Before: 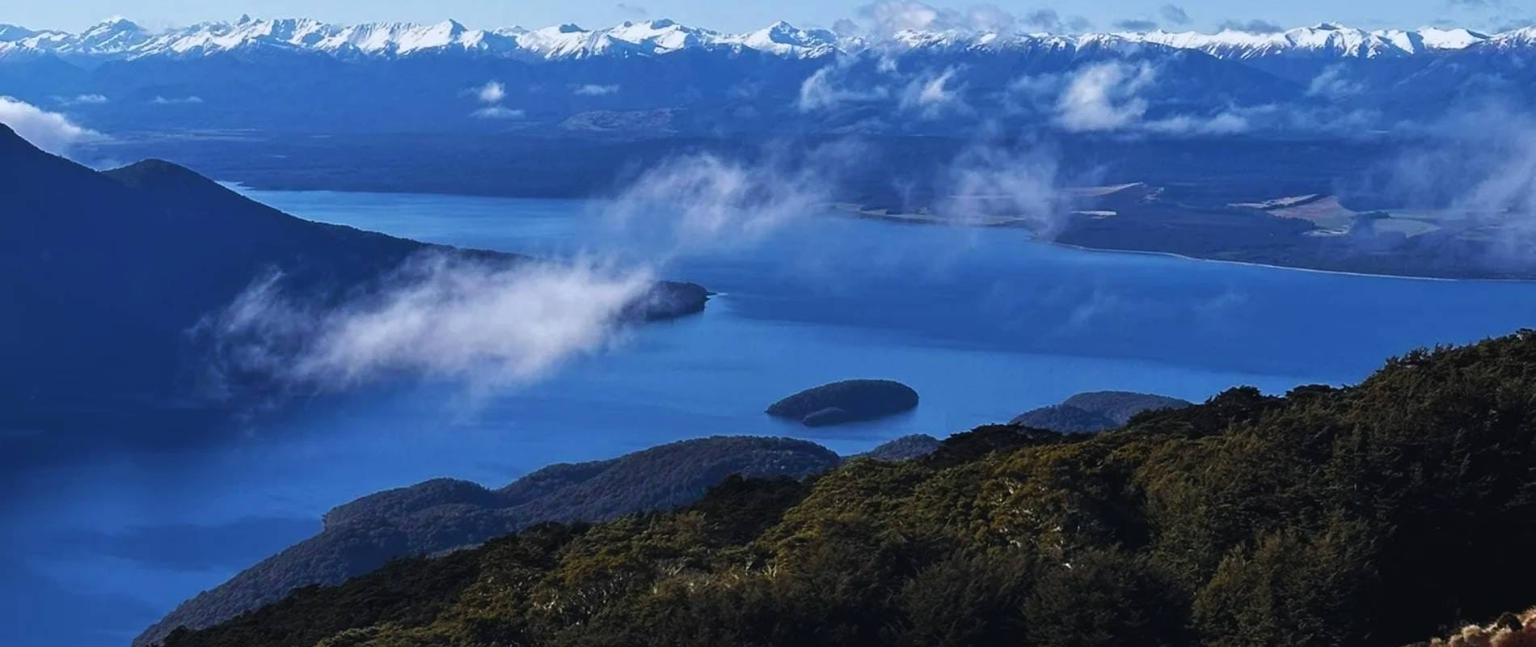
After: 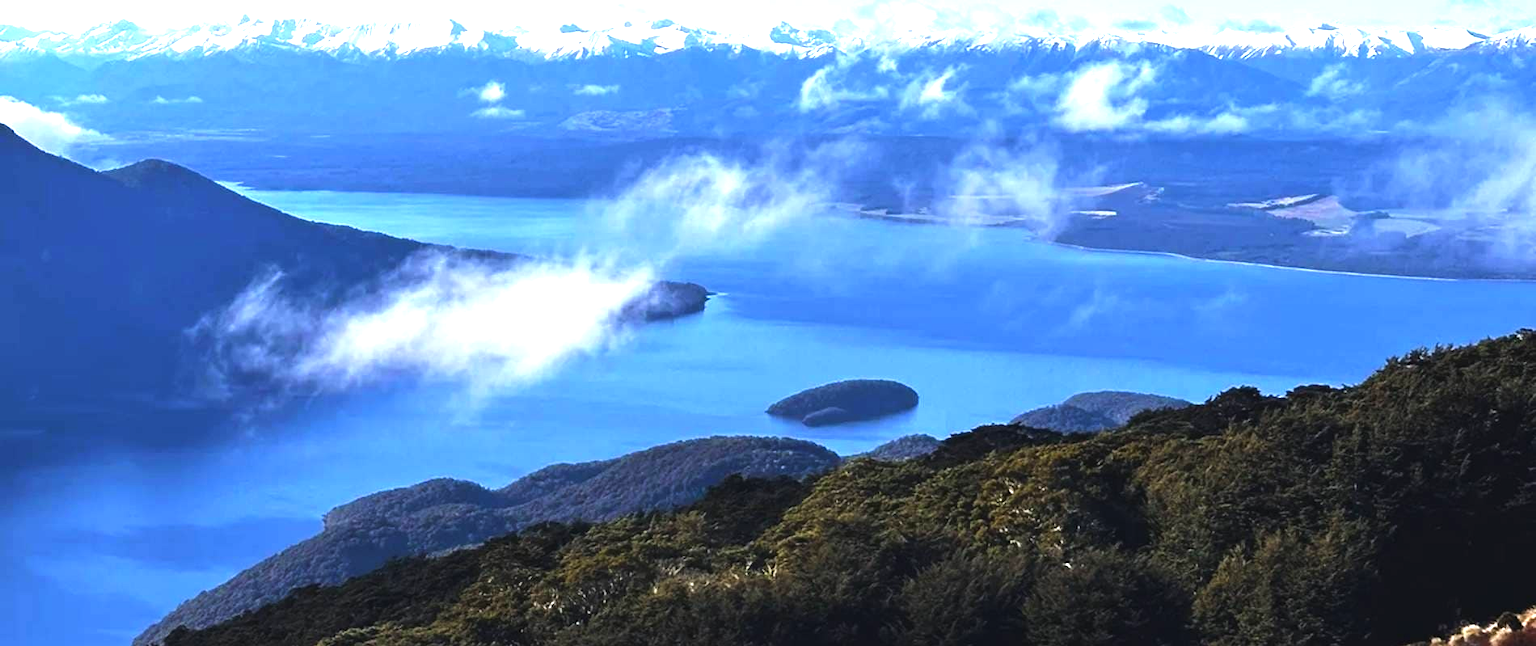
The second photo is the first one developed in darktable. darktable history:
exposure: black level correction 0, exposure 1.173 EV, compensate exposure bias true, compensate highlight preservation false
tone equalizer: -8 EV -0.417 EV, -7 EV -0.389 EV, -6 EV -0.333 EV, -5 EV -0.222 EV, -3 EV 0.222 EV, -2 EV 0.333 EV, -1 EV 0.389 EV, +0 EV 0.417 EV, edges refinement/feathering 500, mask exposure compensation -1.57 EV, preserve details no
